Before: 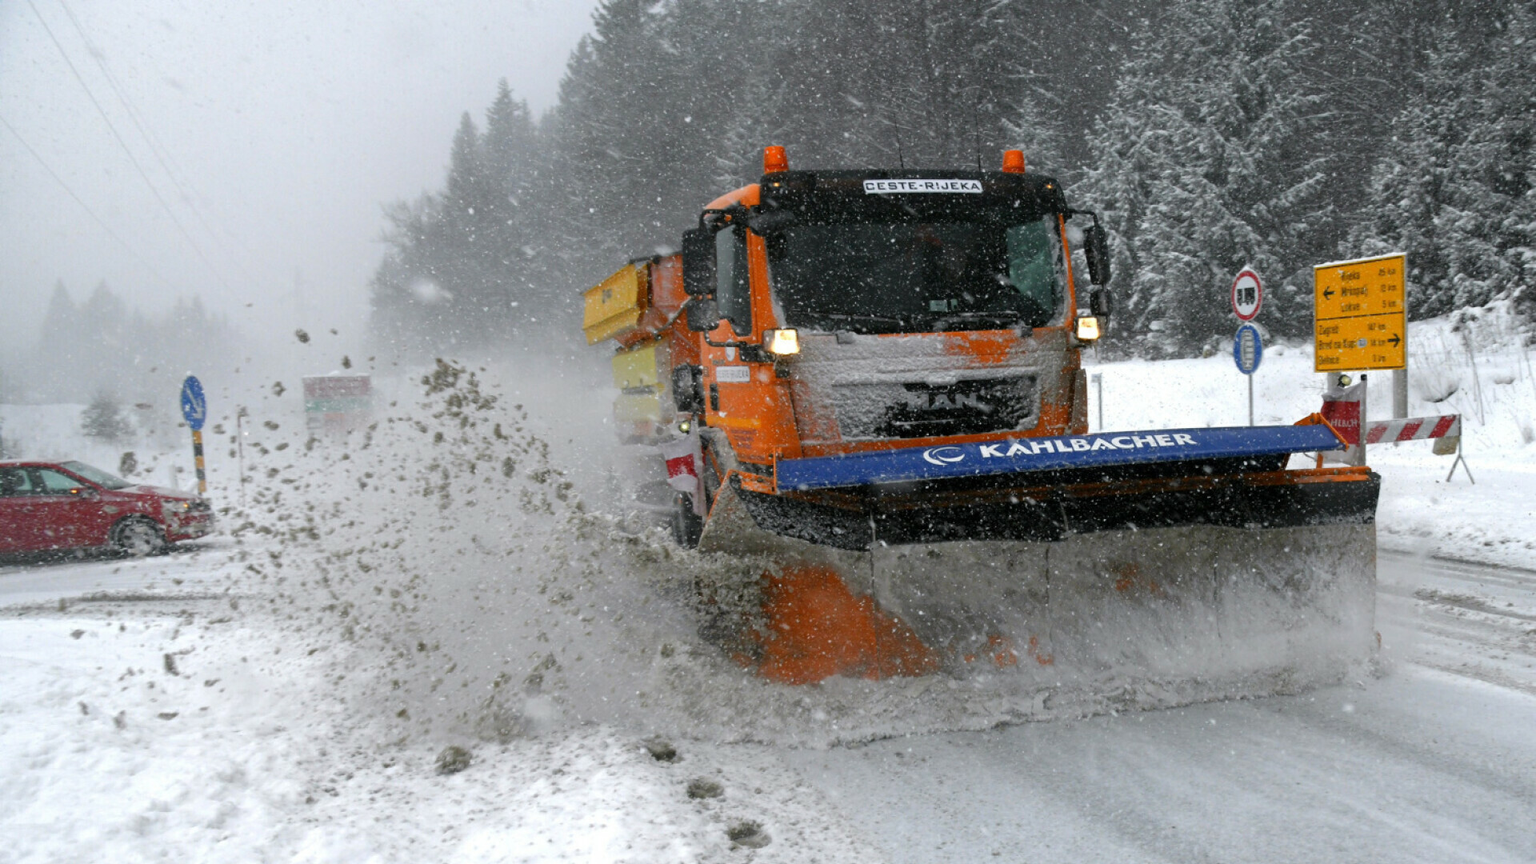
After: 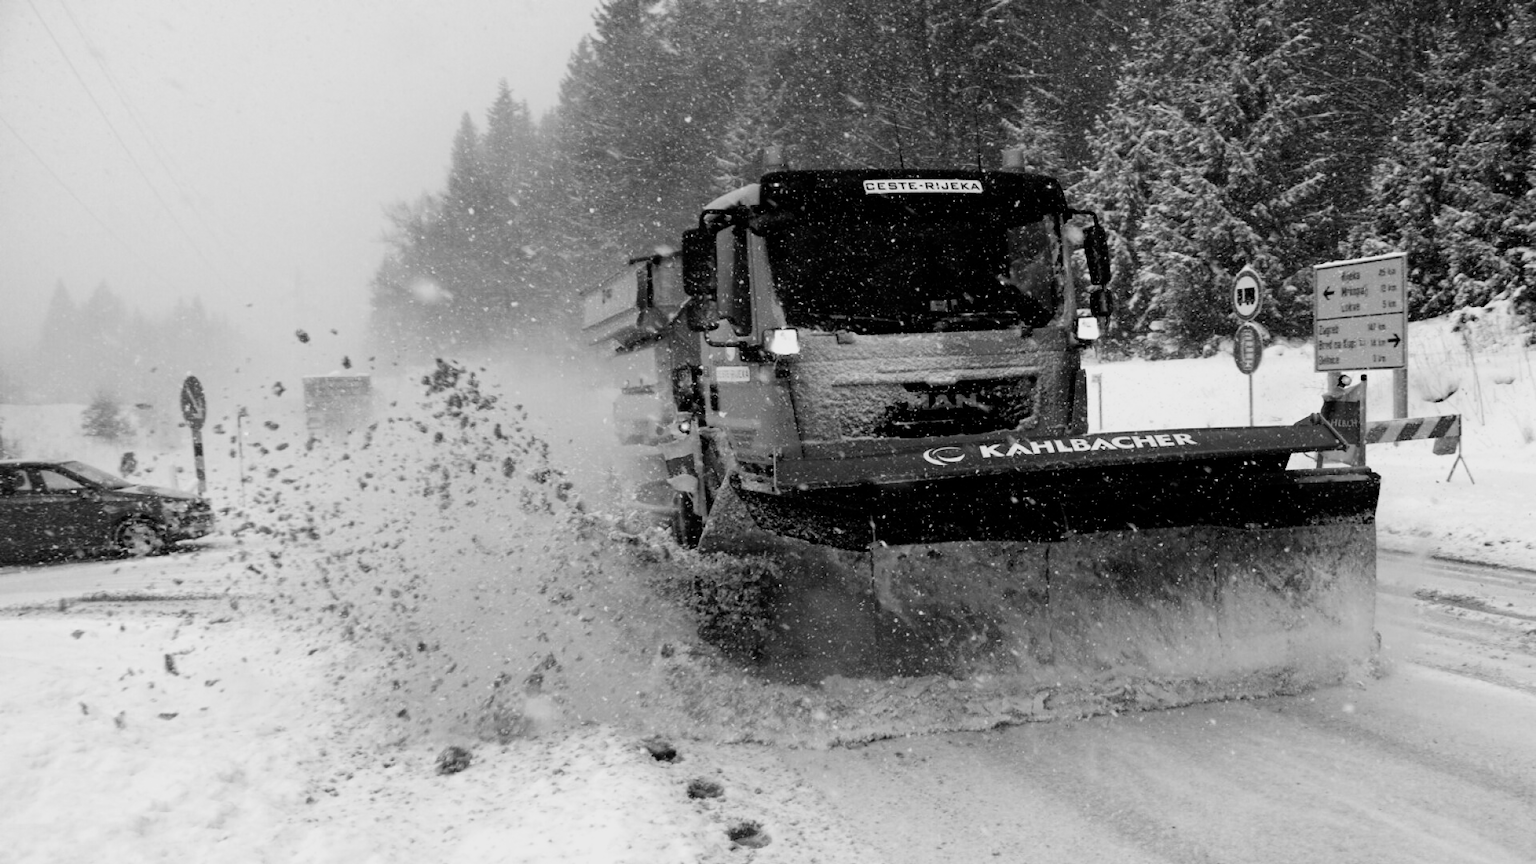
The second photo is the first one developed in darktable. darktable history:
filmic rgb: black relative exposure -5.42 EV, white relative exposure 2.85 EV, dynamic range scaling -37.73%, hardness 4, contrast 1.605, highlights saturation mix -0.93%
monochrome: a -71.75, b 75.82
contrast brightness saturation: saturation -0.05
